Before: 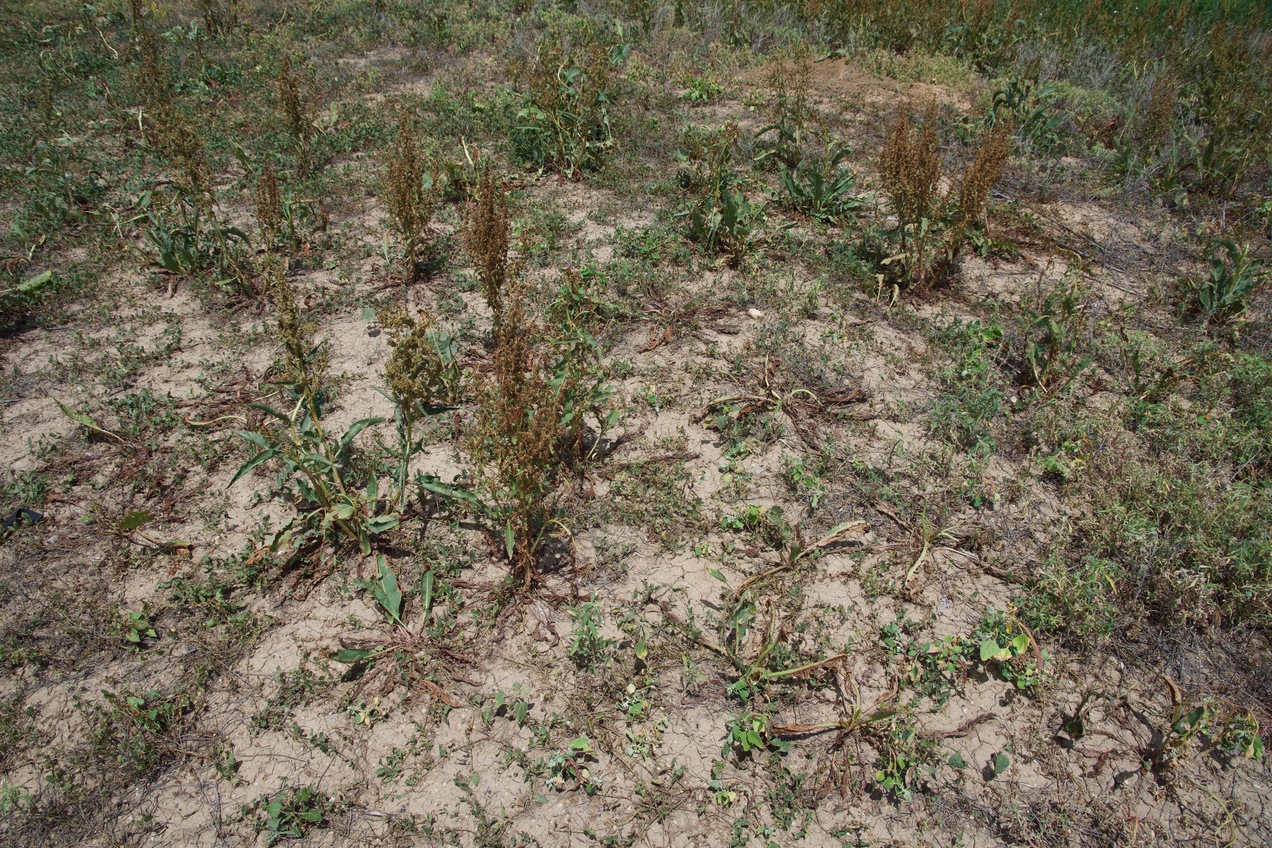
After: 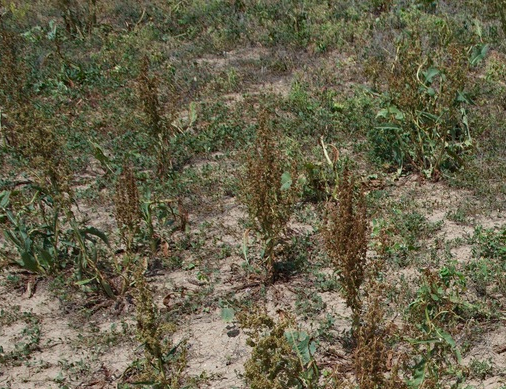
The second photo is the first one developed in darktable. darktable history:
crop and rotate: left 11.152%, top 0.066%, right 49.017%, bottom 54.044%
haze removal: compatibility mode true, adaptive false
